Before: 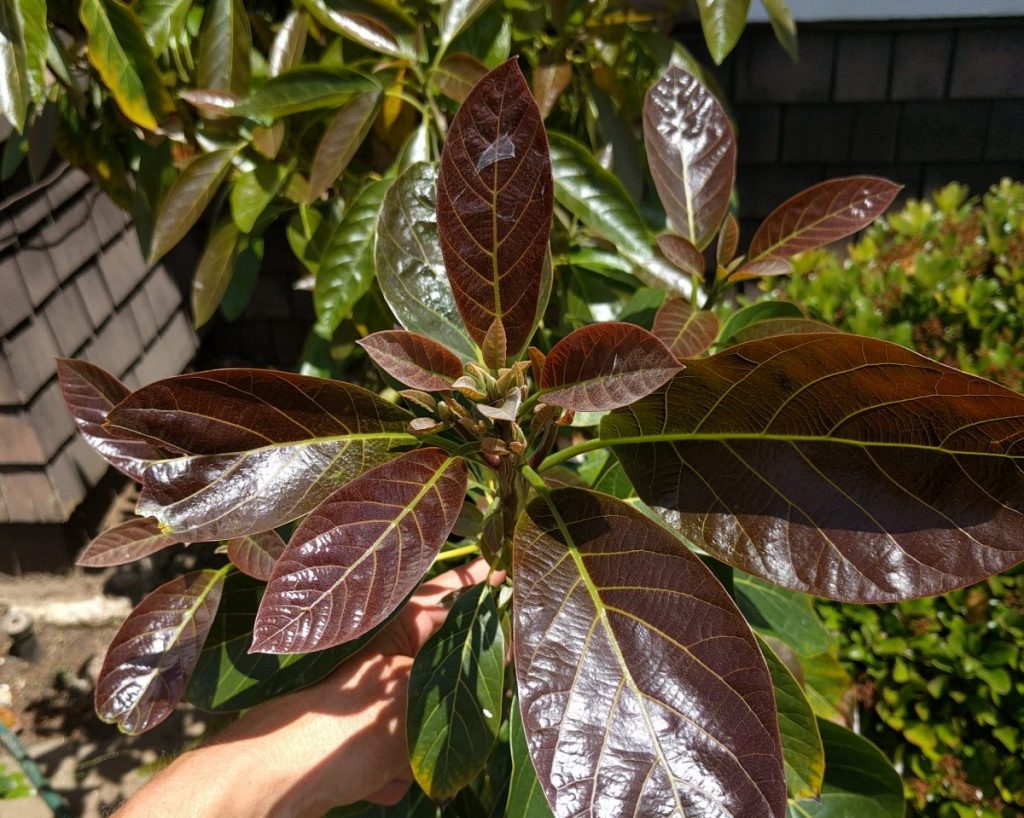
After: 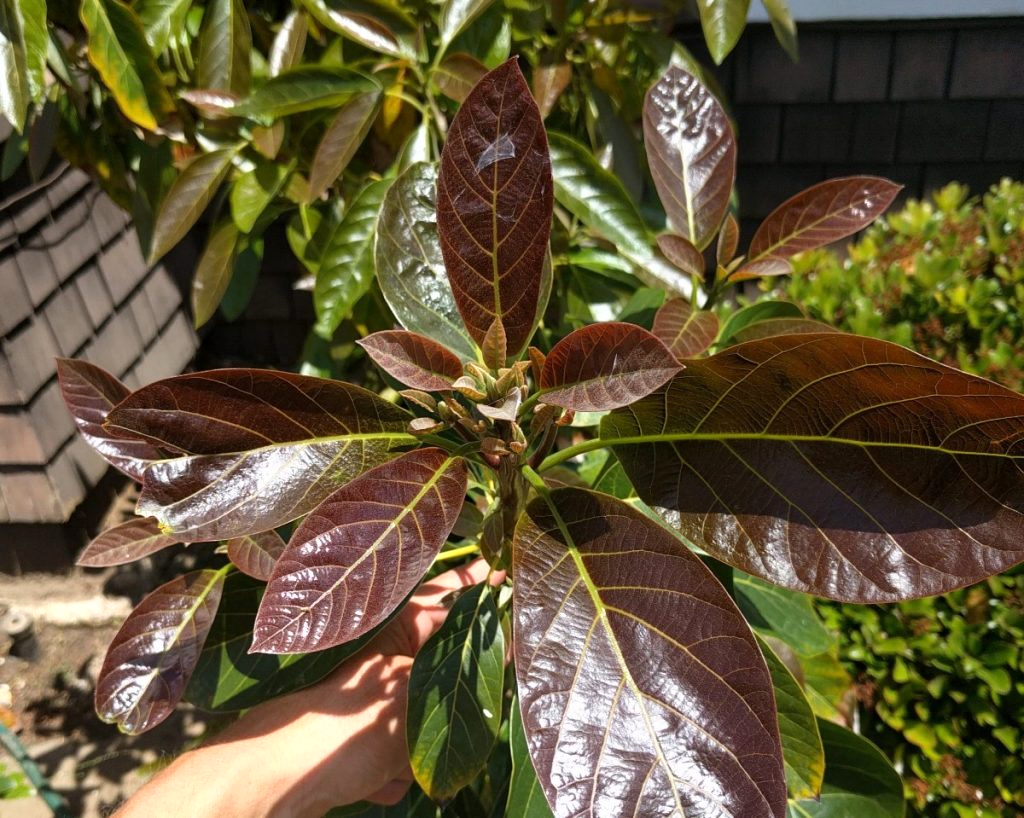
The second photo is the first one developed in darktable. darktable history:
base curve: curves: ch0 [(0, 0) (0.666, 0.806) (1, 1)], preserve colors average RGB
